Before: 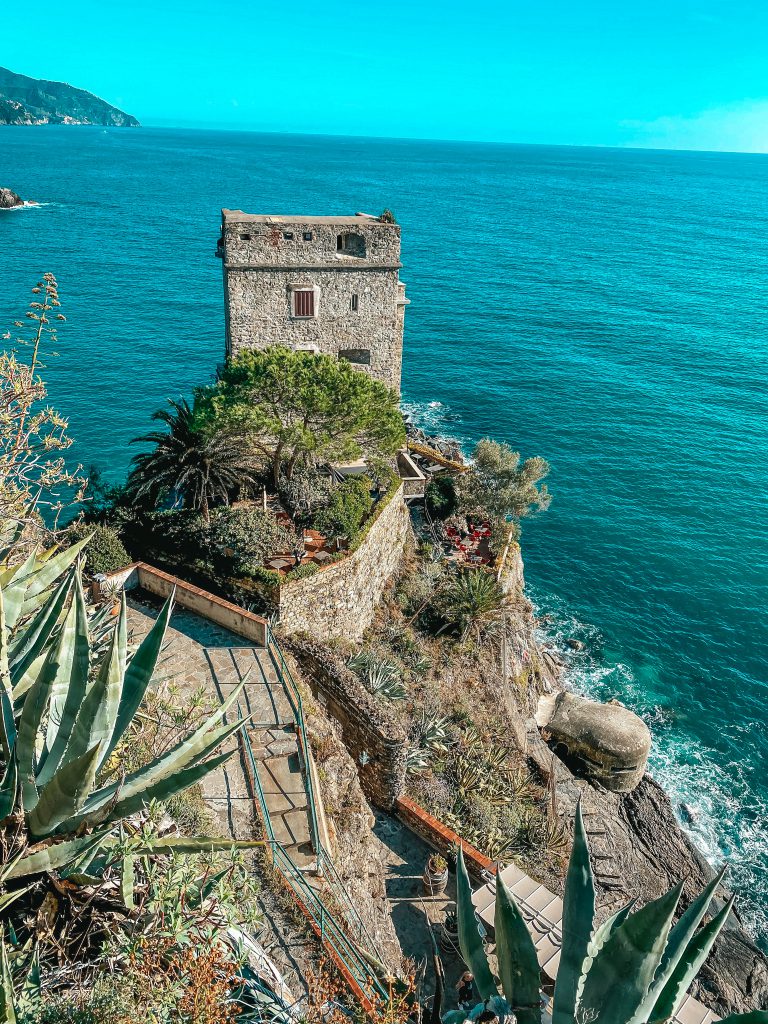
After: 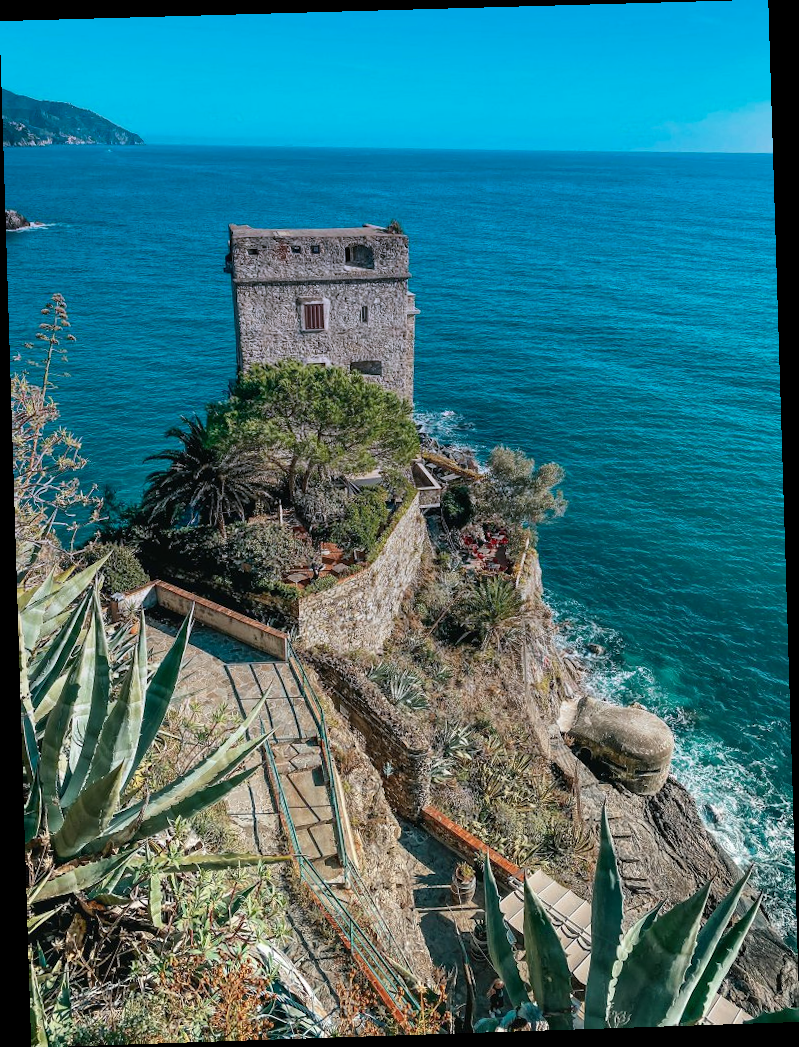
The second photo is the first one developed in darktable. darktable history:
rotate and perspective: rotation -1.77°, lens shift (horizontal) 0.004, automatic cropping off
graduated density: hue 238.83°, saturation 50%
